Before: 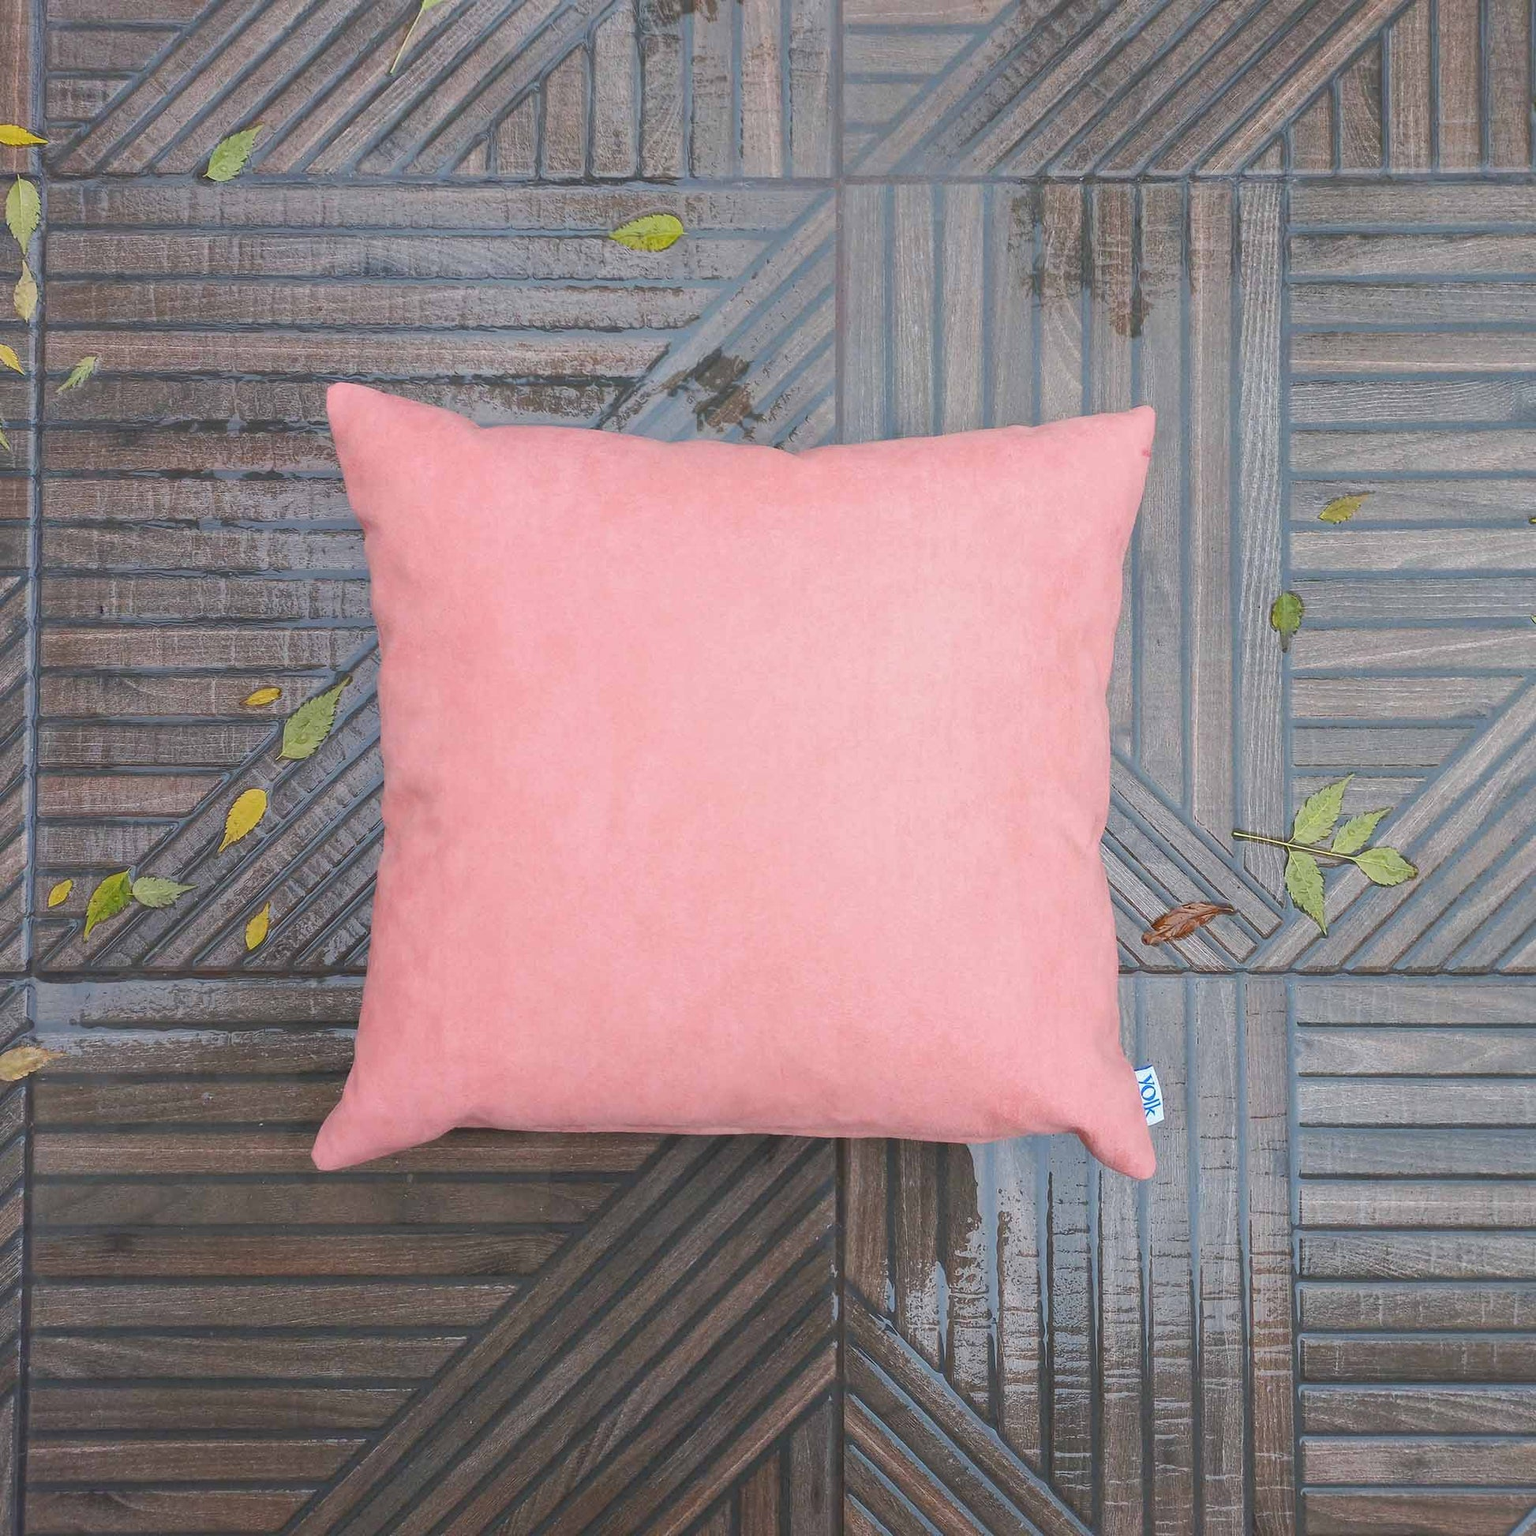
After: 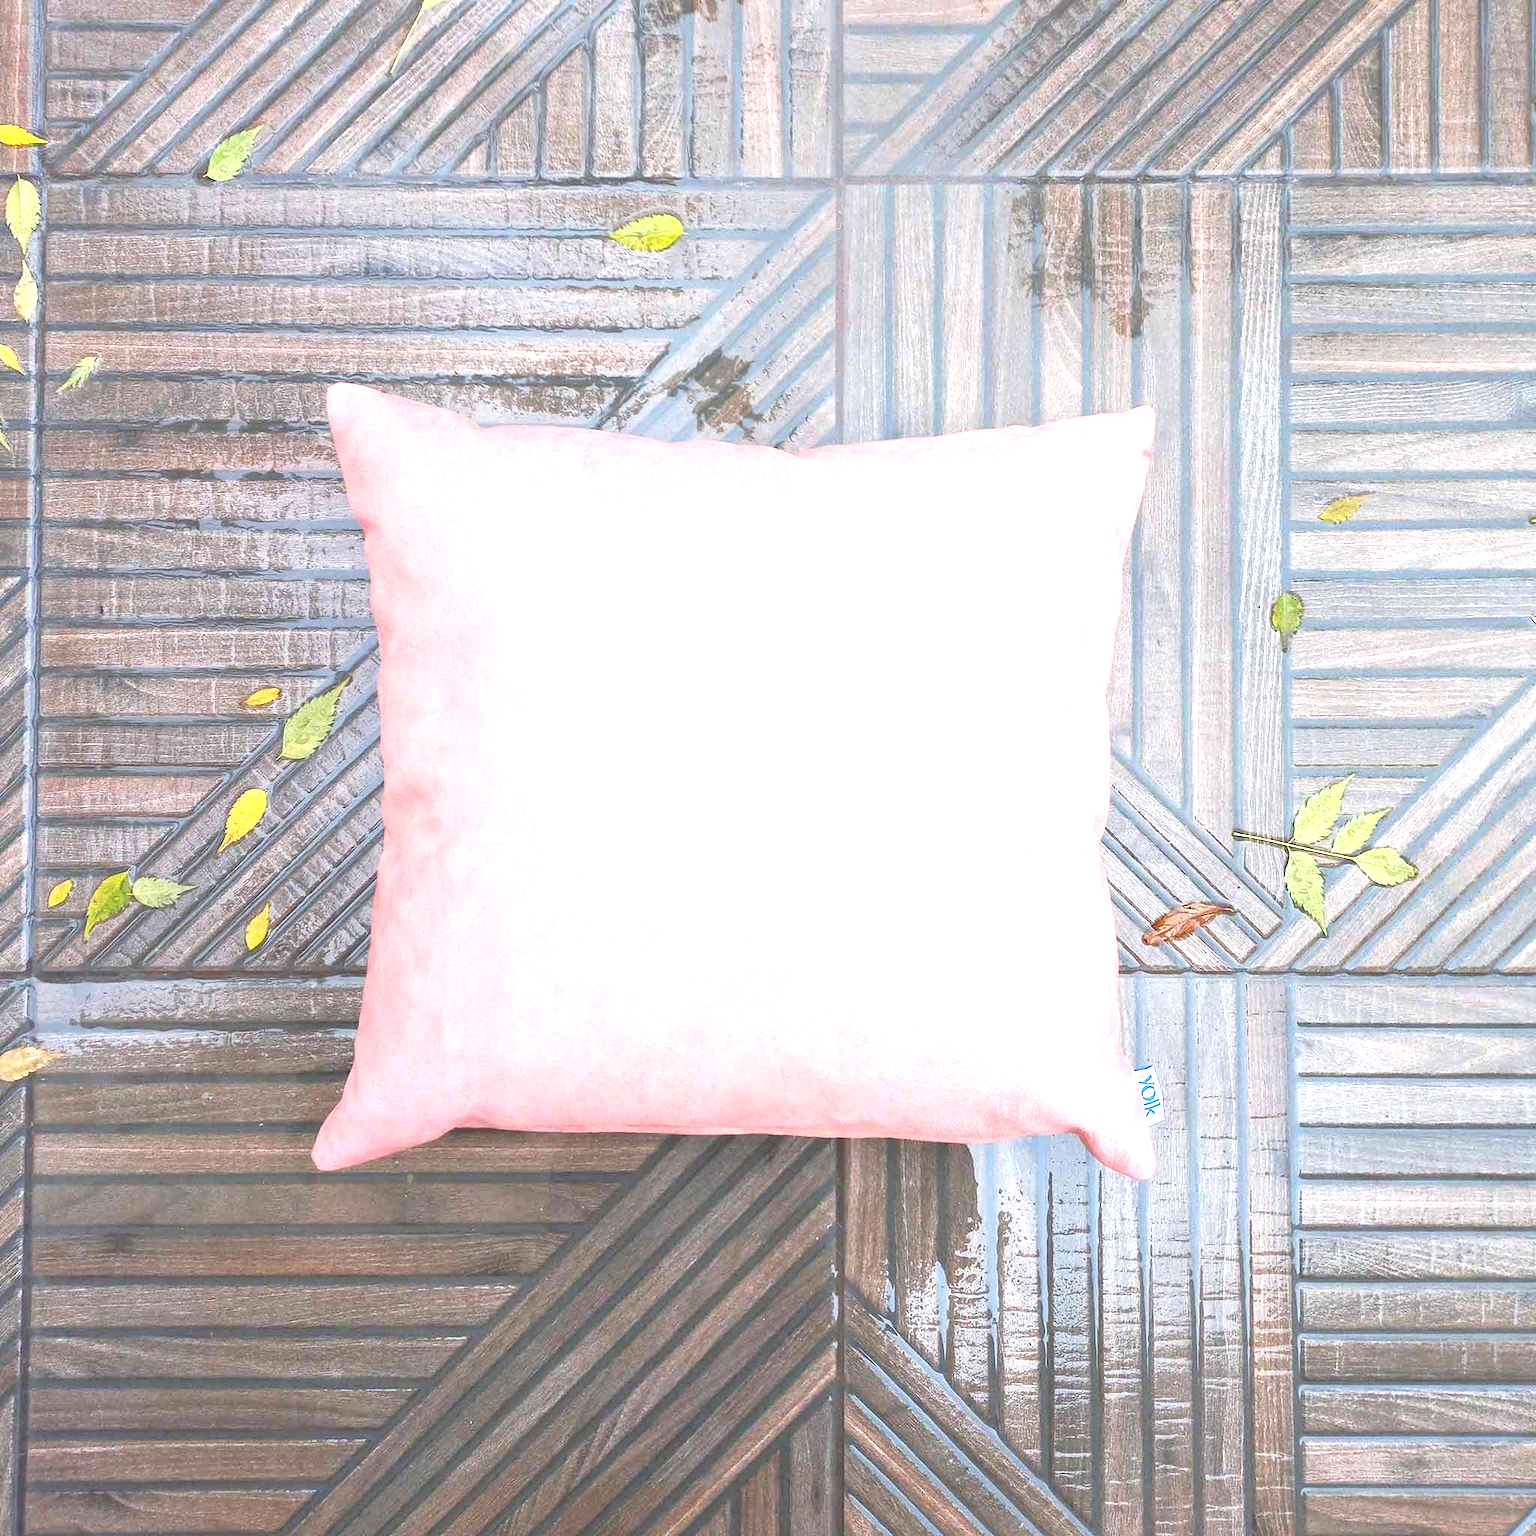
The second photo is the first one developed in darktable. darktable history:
exposure: black level correction 0, exposure 1.381 EV, compensate highlight preservation false
